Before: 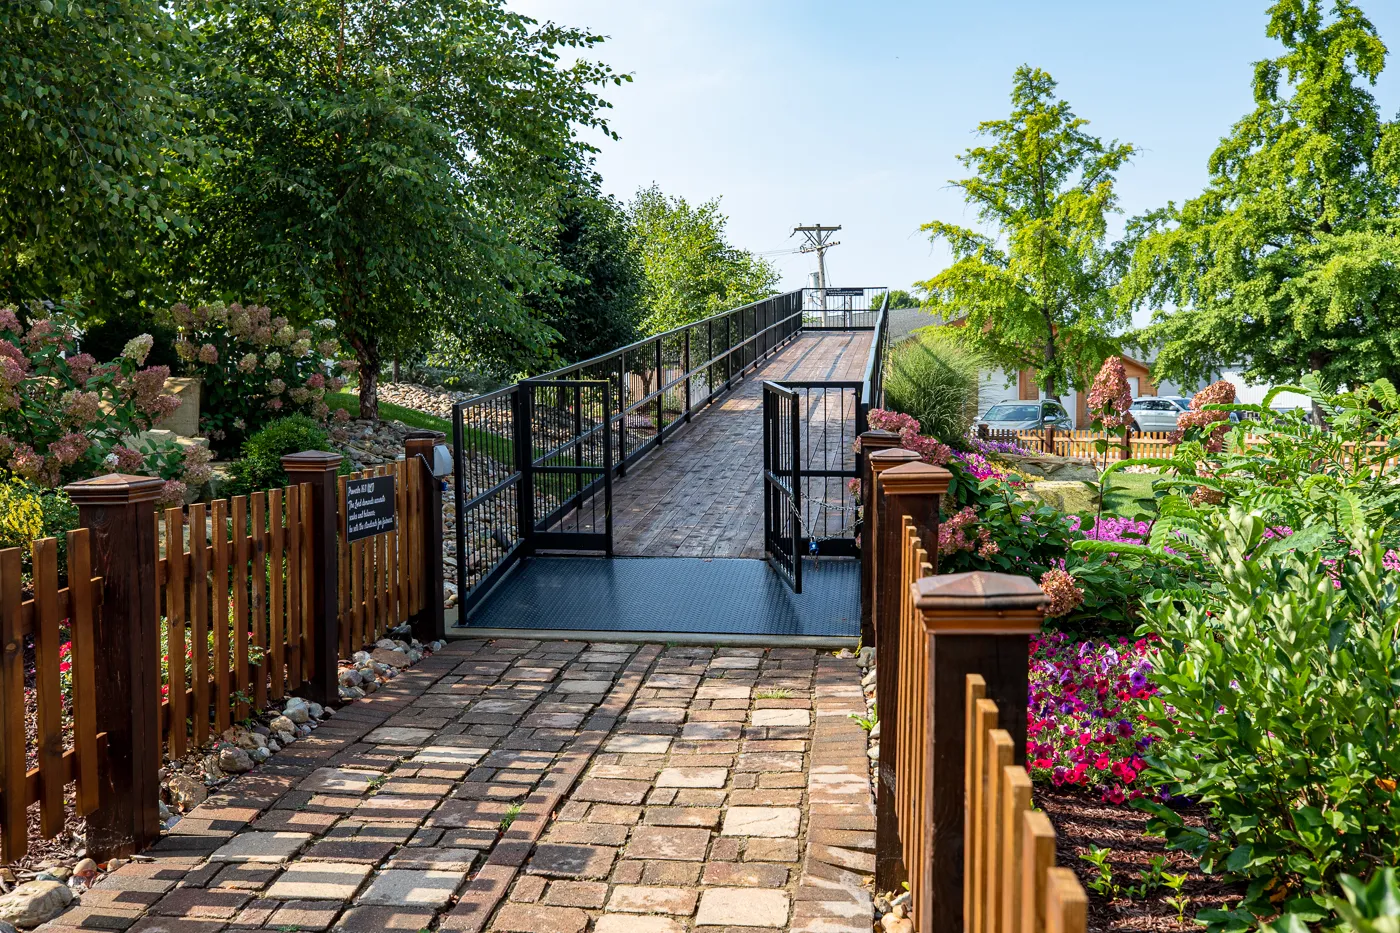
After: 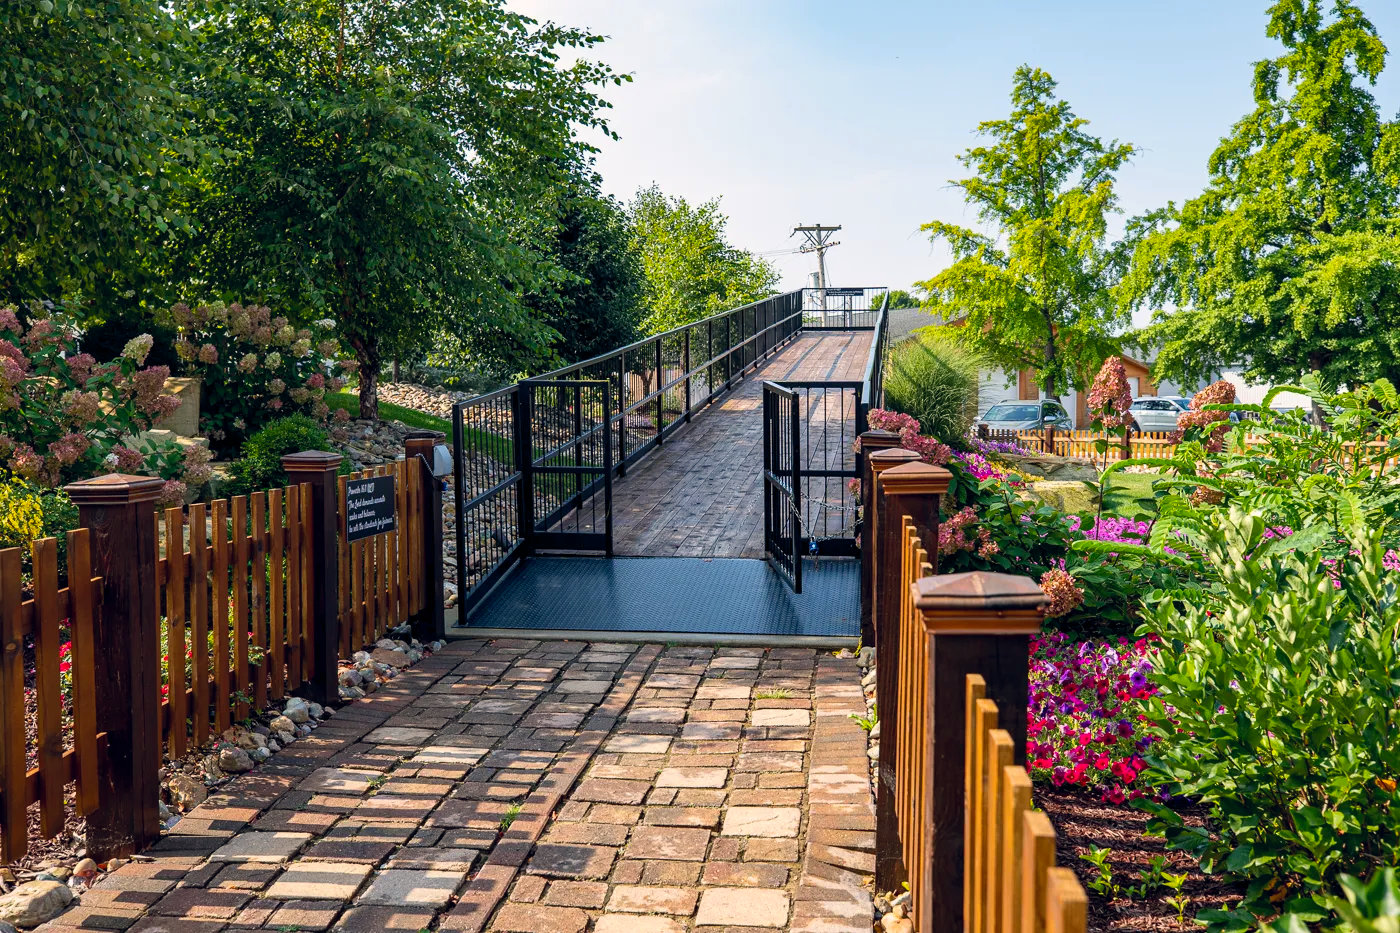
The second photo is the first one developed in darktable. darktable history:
color balance rgb: shadows lift › hue 87.51°, highlights gain › chroma 1.62%, highlights gain › hue 55.1°, global offset › chroma 0.06%, global offset › hue 253.66°, linear chroma grading › global chroma 0.5%, perceptual saturation grading › global saturation 16.38%
